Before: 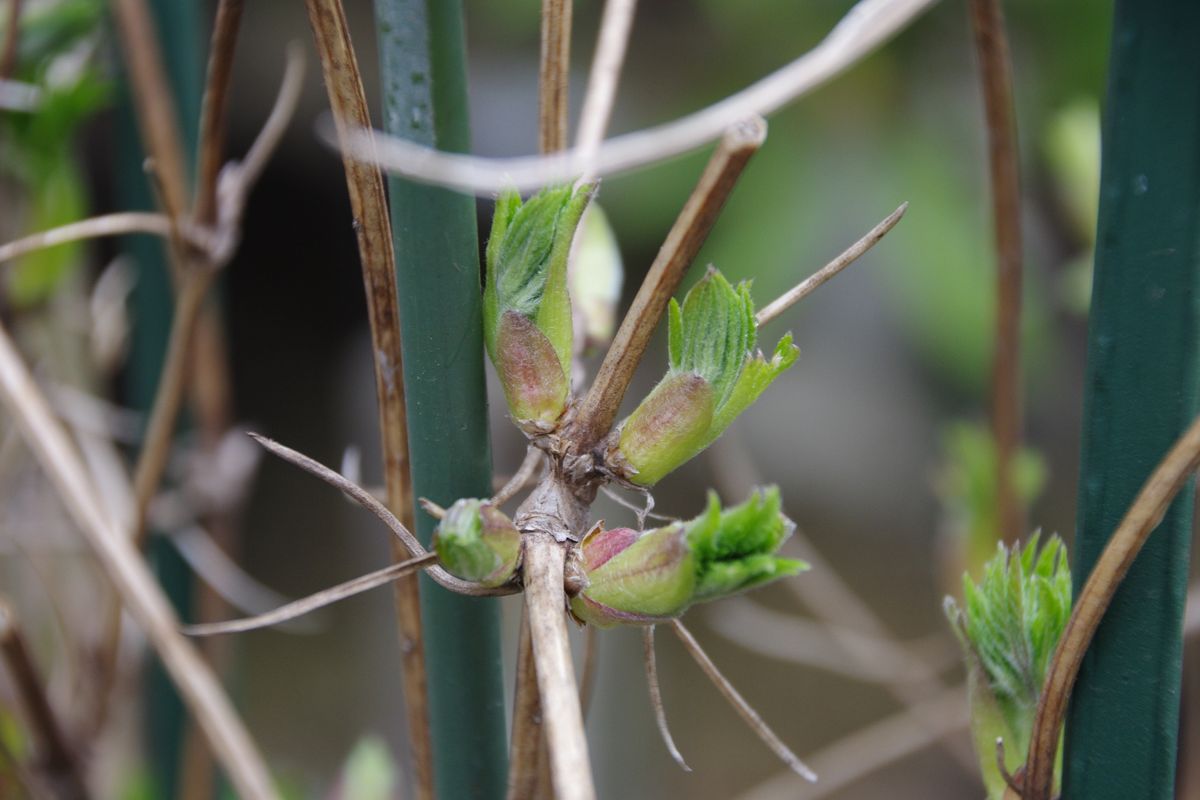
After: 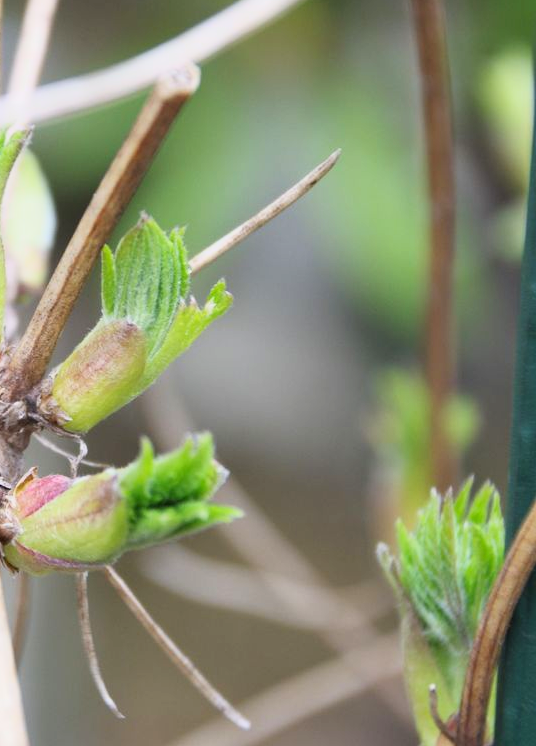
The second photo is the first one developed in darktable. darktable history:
crop: left 47.288%, top 6.628%, right 8.013%
exposure: exposure 0.264 EV, compensate highlight preservation false
base curve: curves: ch0 [(0, 0) (0.088, 0.125) (0.176, 0.251) (0.354, 0.501) (0.613, 0.749) (1, 0.877)]
